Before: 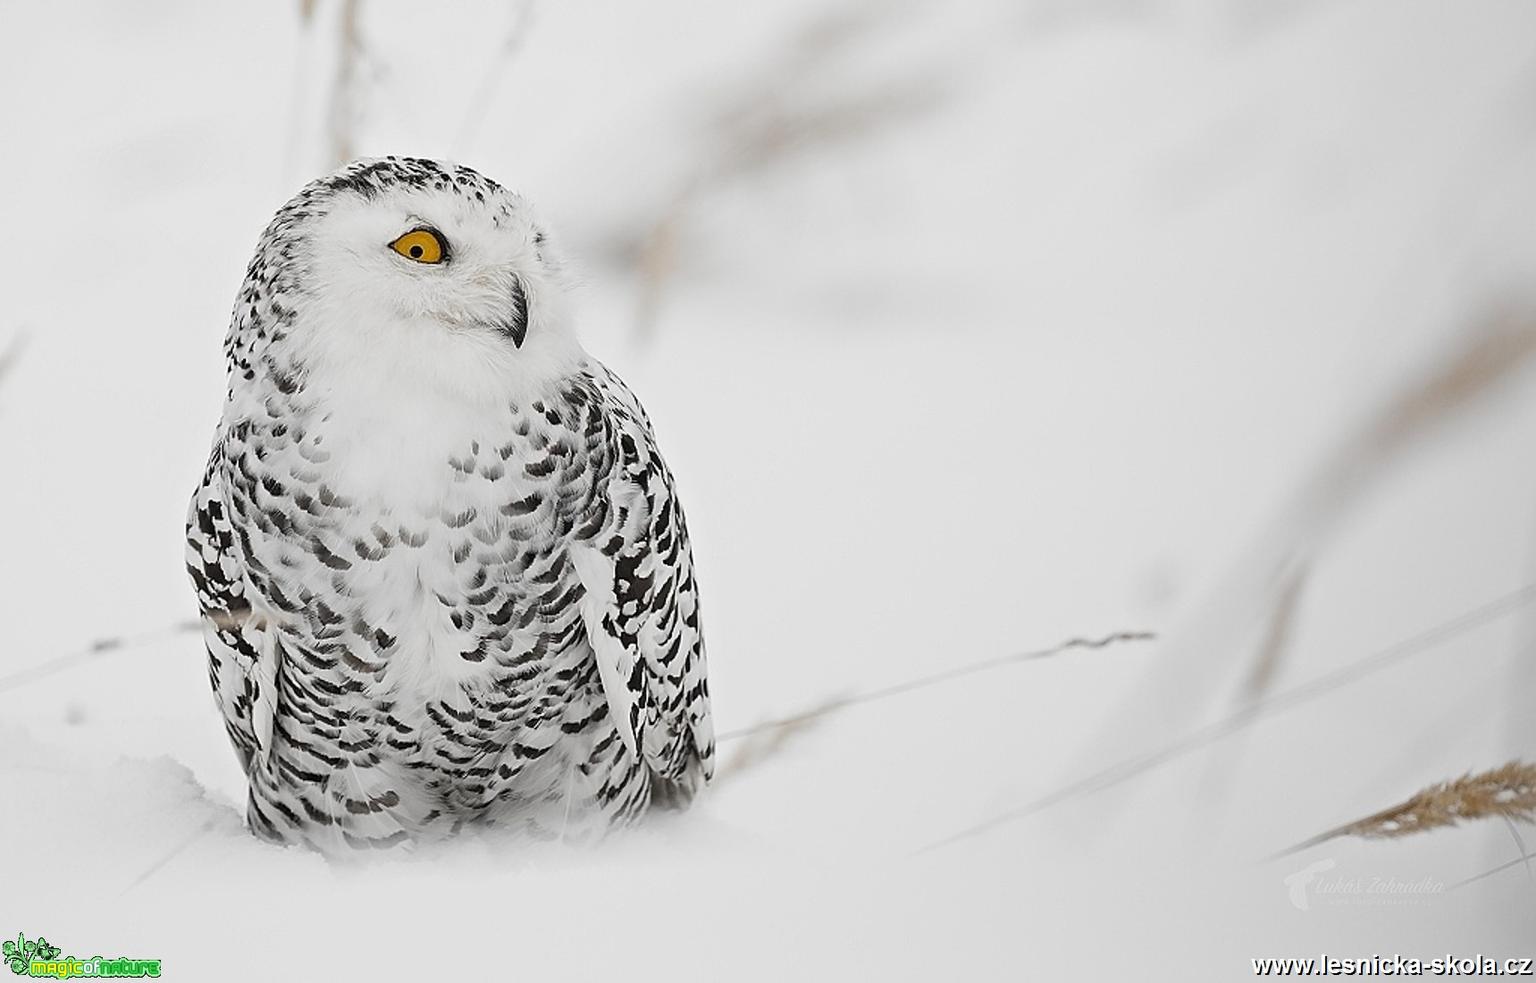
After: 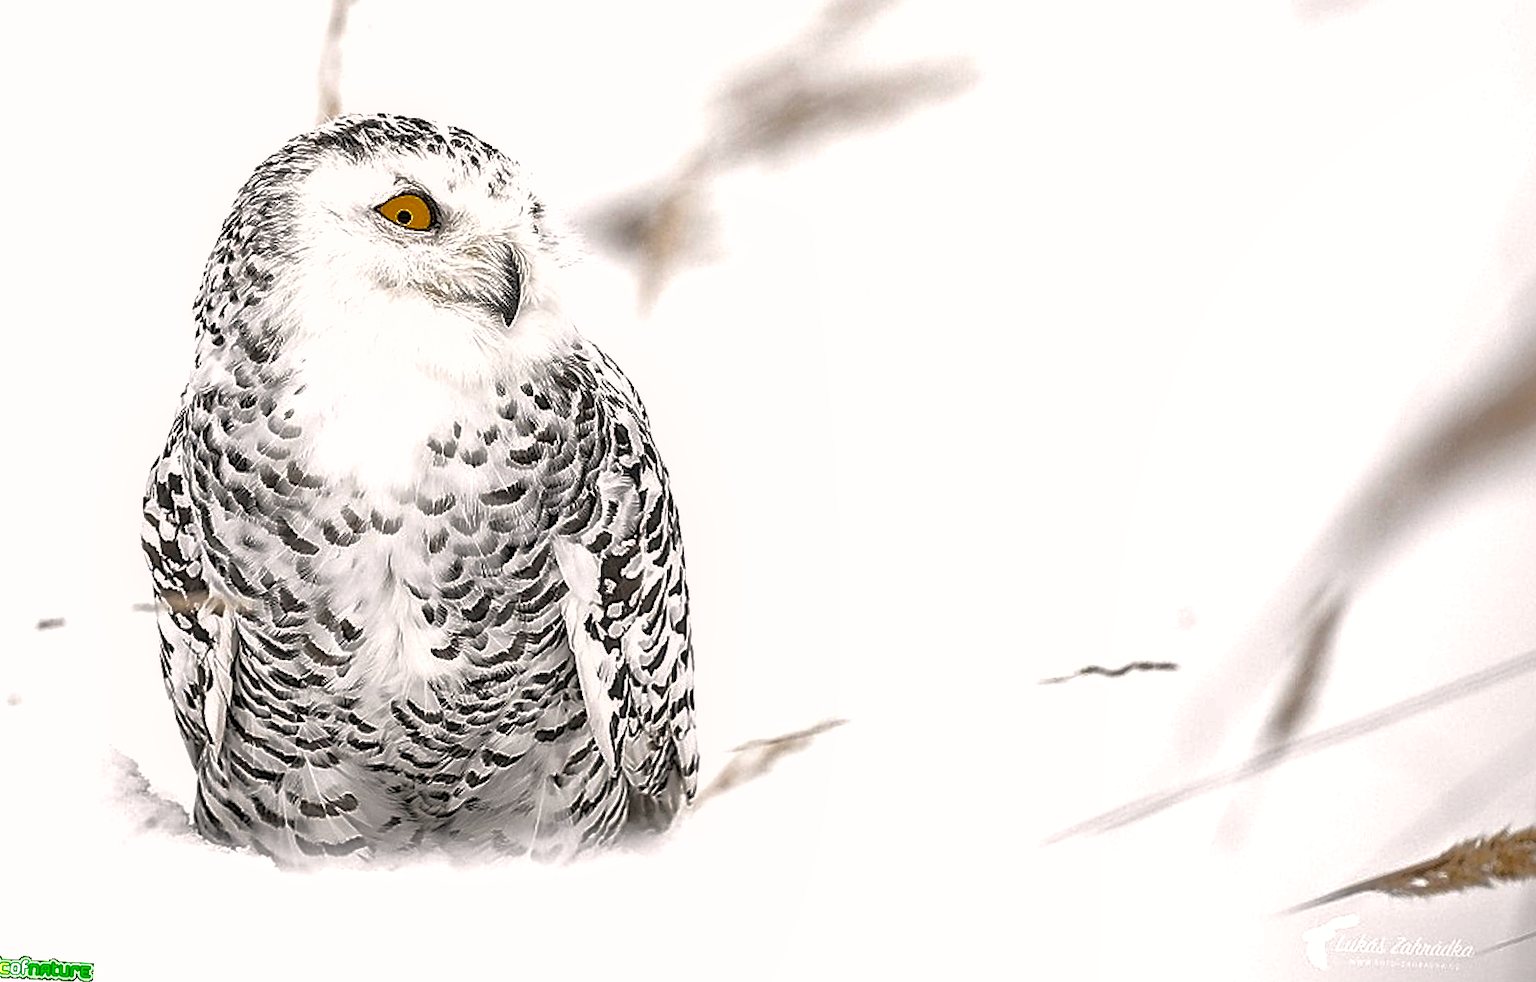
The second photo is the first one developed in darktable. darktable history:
color correction: highlights a* 3.22, highlights b* 1.99, saturation 1.21
local contrast: detail 130%
shadows and highlights: on, module defaults
color balance rgb: linear chroma grading › global chroma -15.656%, perceptual saturation grading › global saturation 19.547%, perceptual brilliance grading › global brilliance -4.758%, perceptual brilliance grading › highlights 24.189%, perceptual brilliance grading › mid-tones 7.47%, perceptual brilliance grading › shadows -4.715%
sharpen: on, module defaults
crop and rotate: angle -2.73°
